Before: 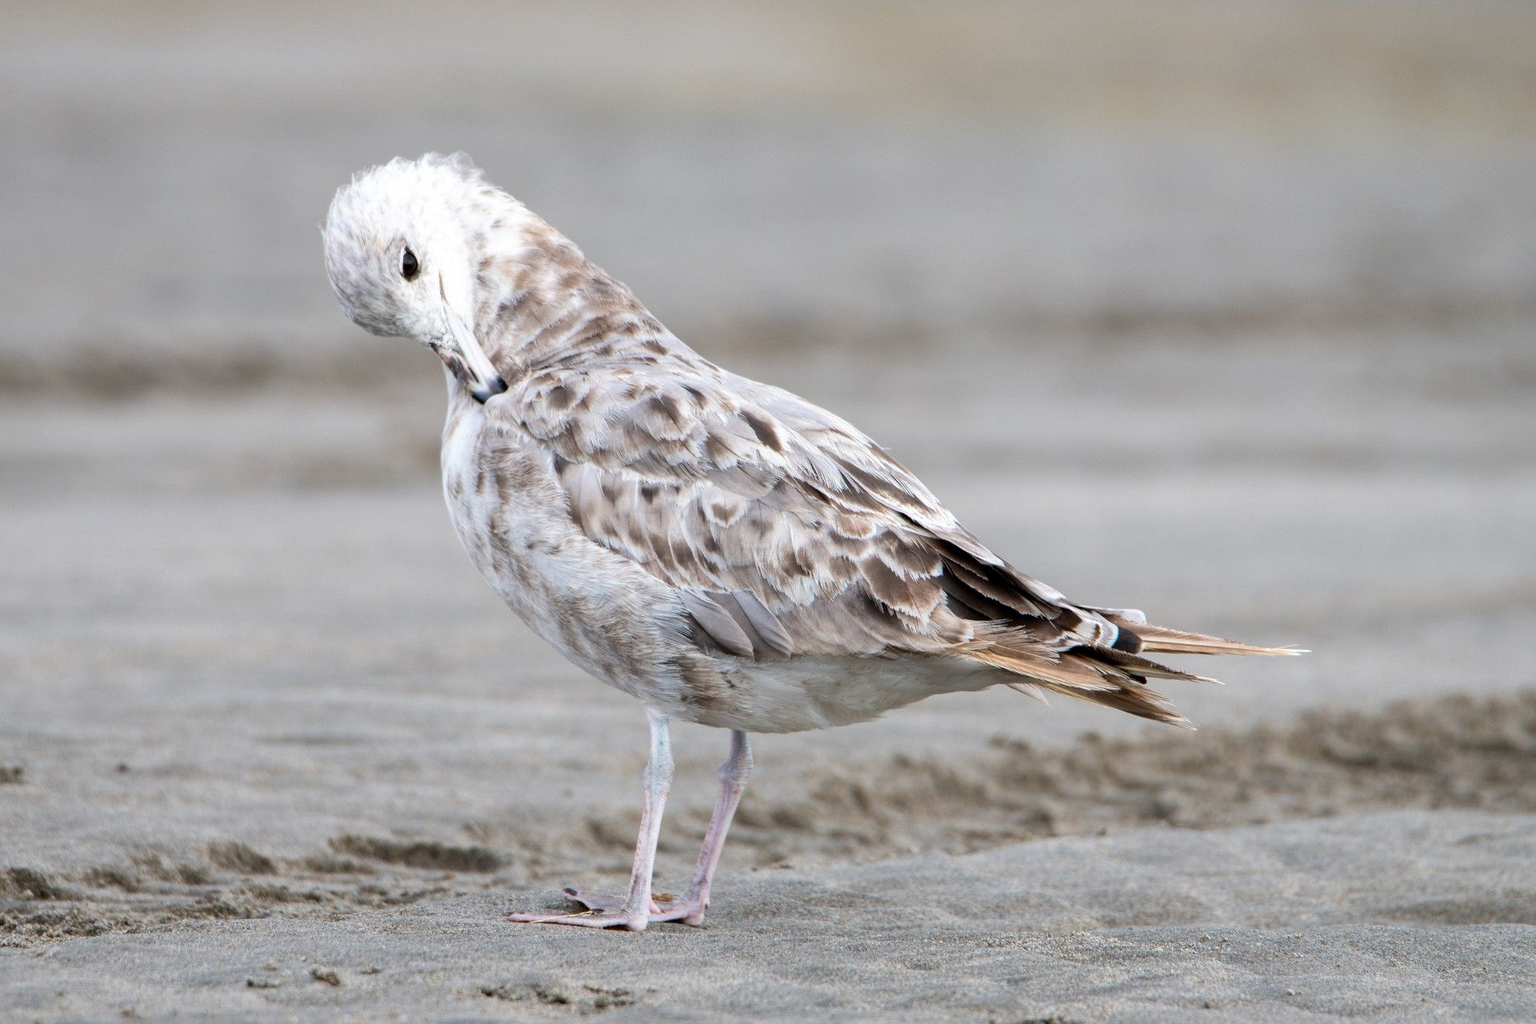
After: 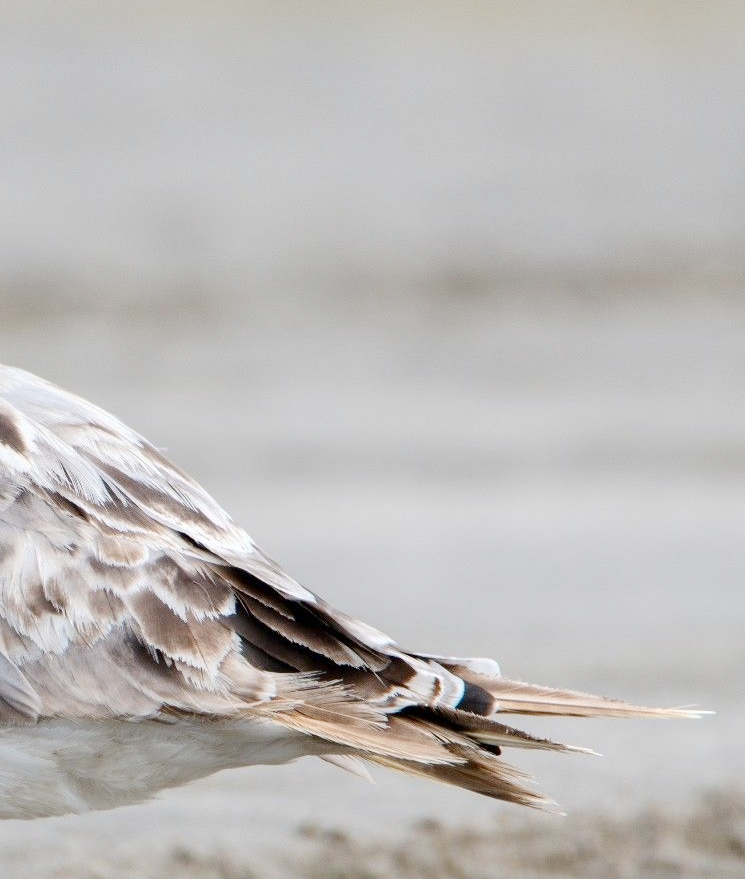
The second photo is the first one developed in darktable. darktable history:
crop and rotate: left 49.603%, top 10.141%, right 13.131%, bottom 23.911%
base curve: curves: ch0 [(0, 0) (0.158, 0.273) (0.879, 0.895) (1, 1)], preserve colors none
contrast brightness saturation: contrast 0.084, saturation 0.019
